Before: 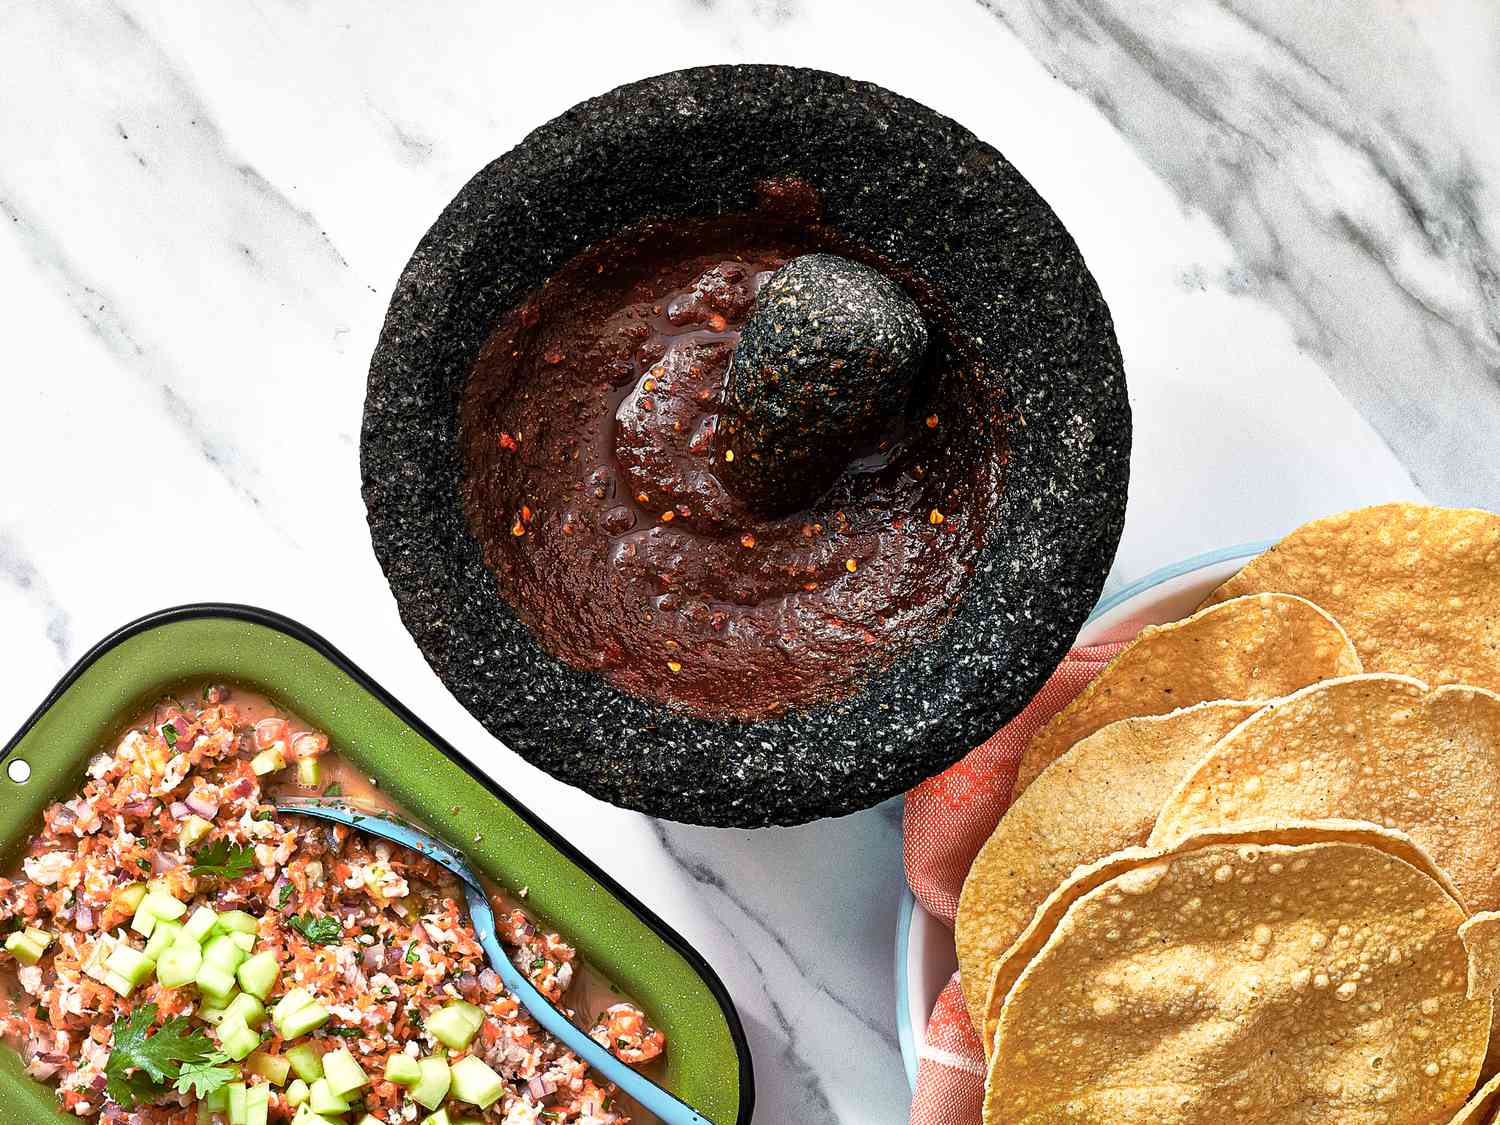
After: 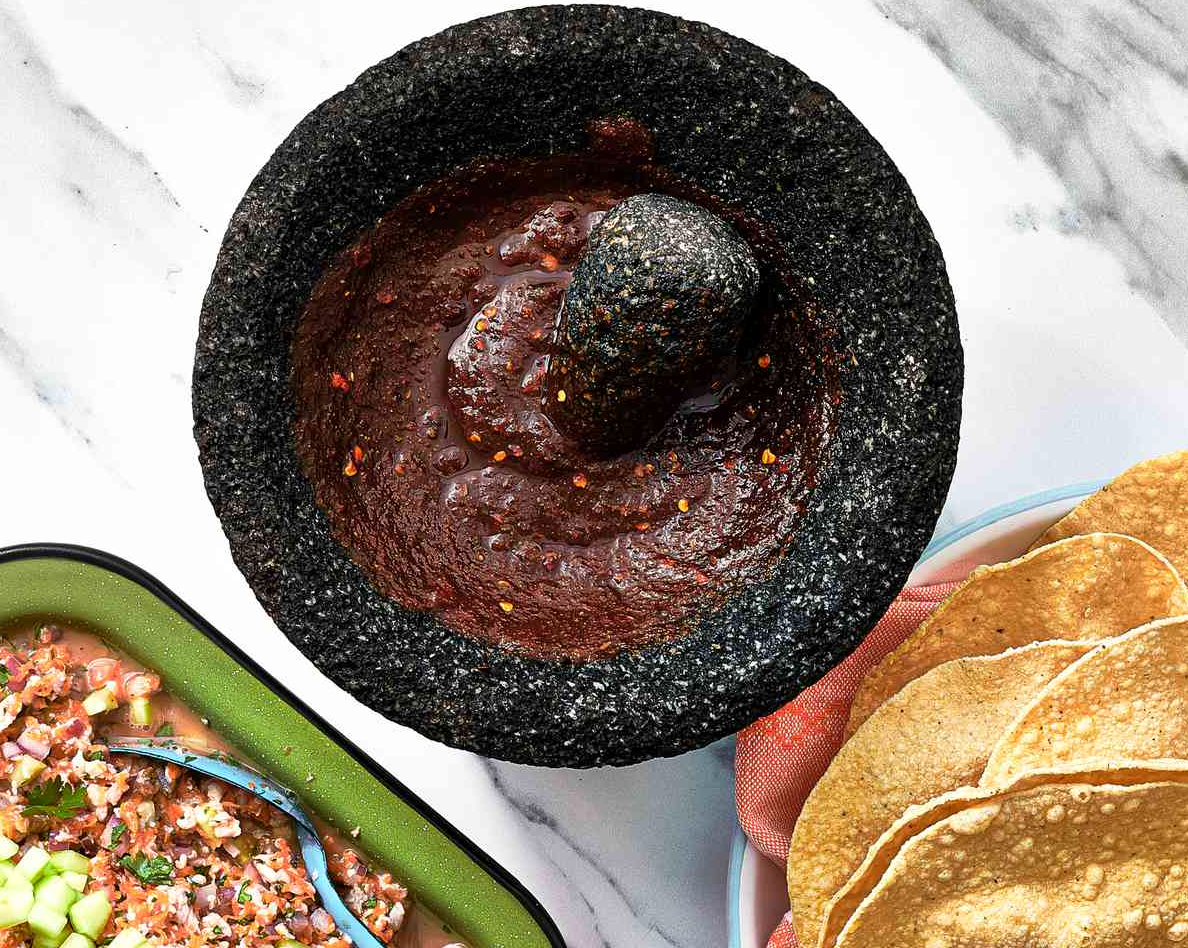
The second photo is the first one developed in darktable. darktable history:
crop: left 11.225%, top 5.381%, right 9.565%, bottom 10.314%
velvia: strength 10%
